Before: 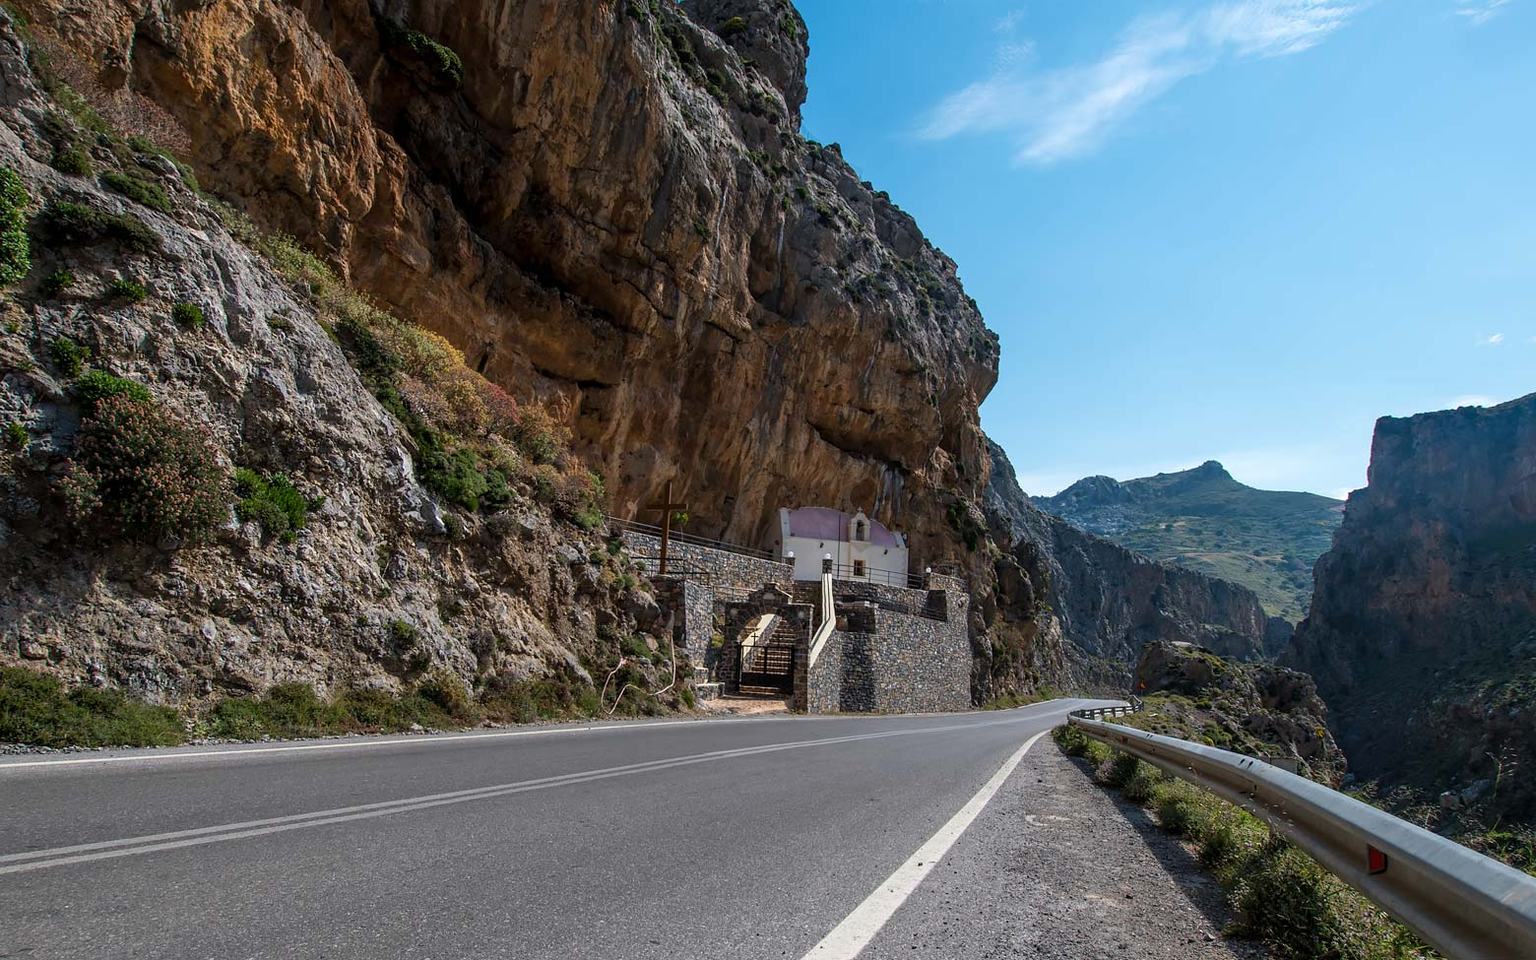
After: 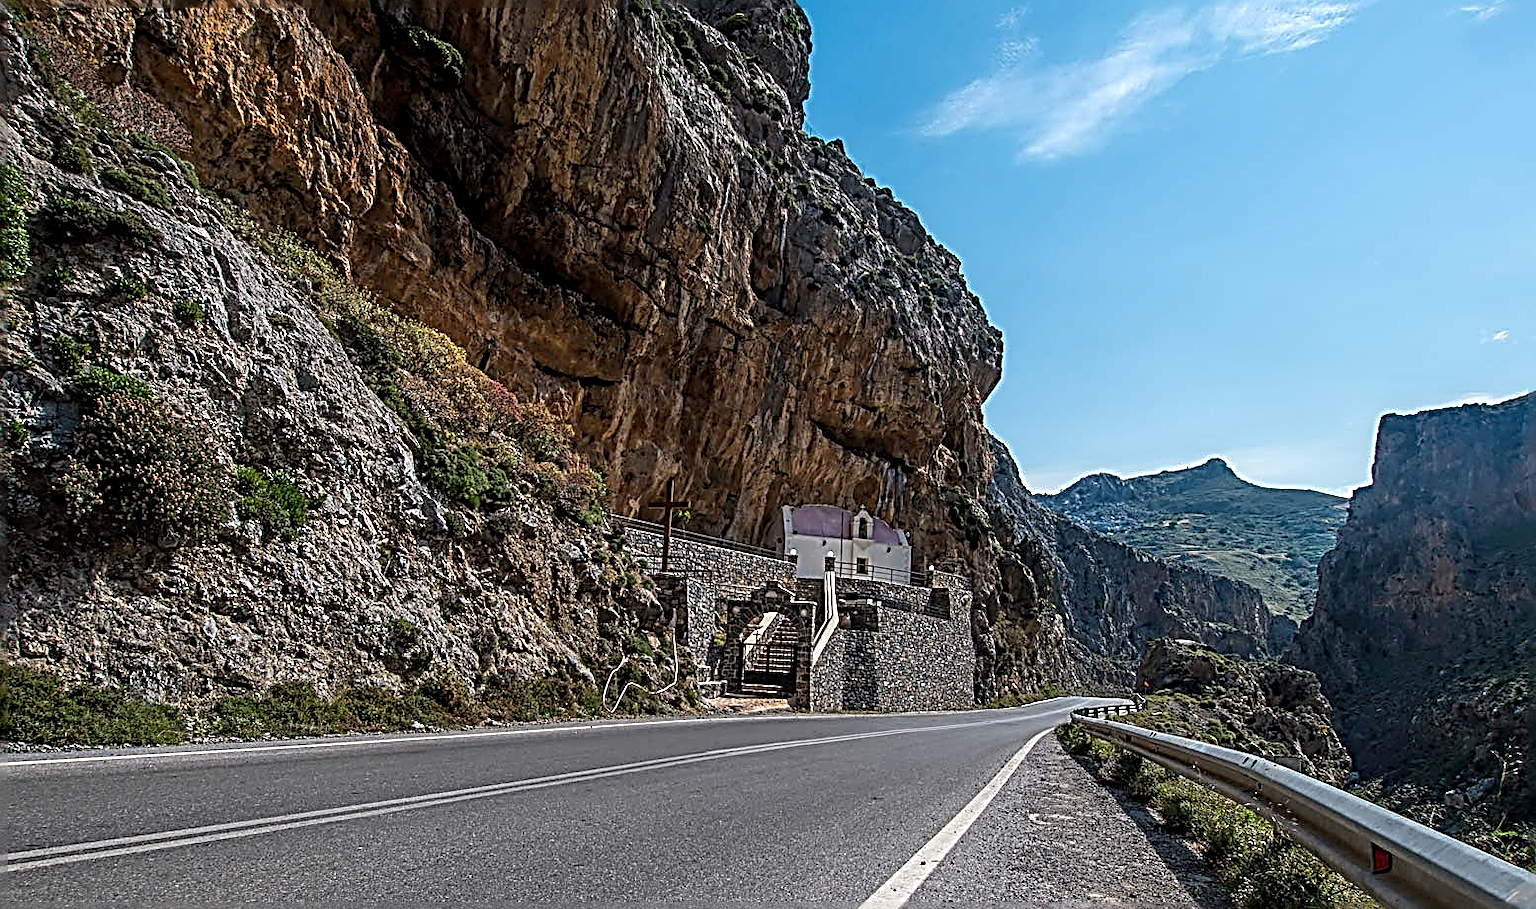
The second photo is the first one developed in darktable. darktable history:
sharpen: radius 3.158, amount 1.731
local contrast: on, module defaults
crop: top 0.448%, right 0.264%, bottom 5.045%
